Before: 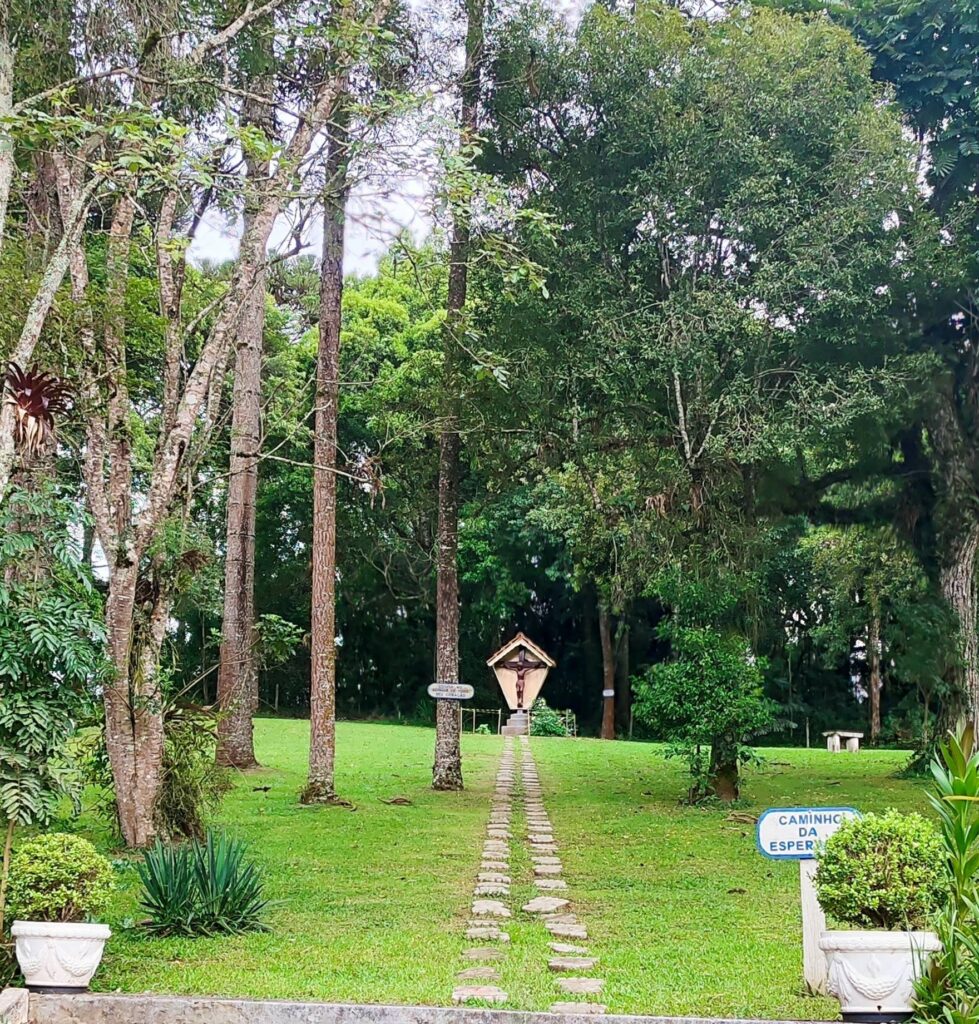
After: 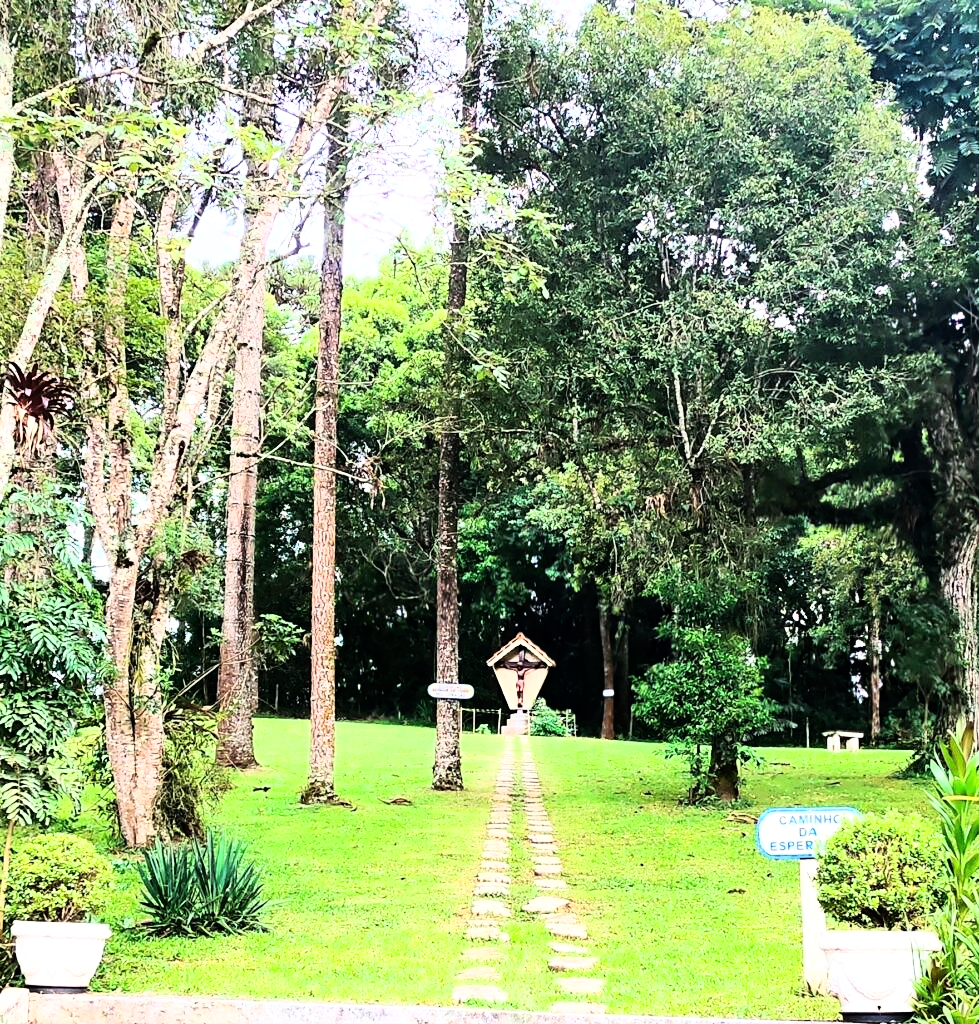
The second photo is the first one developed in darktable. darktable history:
rgb curve: curves: ch0 [(0, 0) (0.21, 0.15) (0.24, 0.21) (0.5, 0.75) (0.75, 0.96) (0.89, 0.99) (1, 1)]; ch1 [(0, 0.02) (0.21, 0.13) (0.25, 0.2) (0.5, 0.67) (0.75, 0.9) (0.89, 0.97) (1, 1)]; ch2 [(0, 0.02) (0.21, 0.13) (0.25, 0.2) (0.5, 0.67) (0.75, 0.9) (0.89, 0.97) (1, 1)], compensate middle gray true
levels: levels [0, 0.492, 0.984]
